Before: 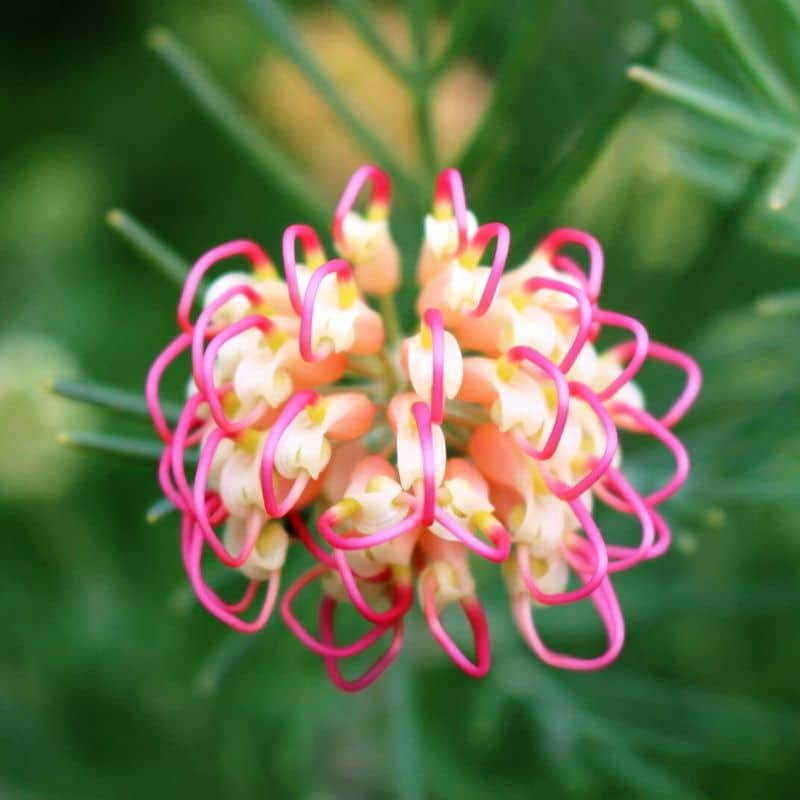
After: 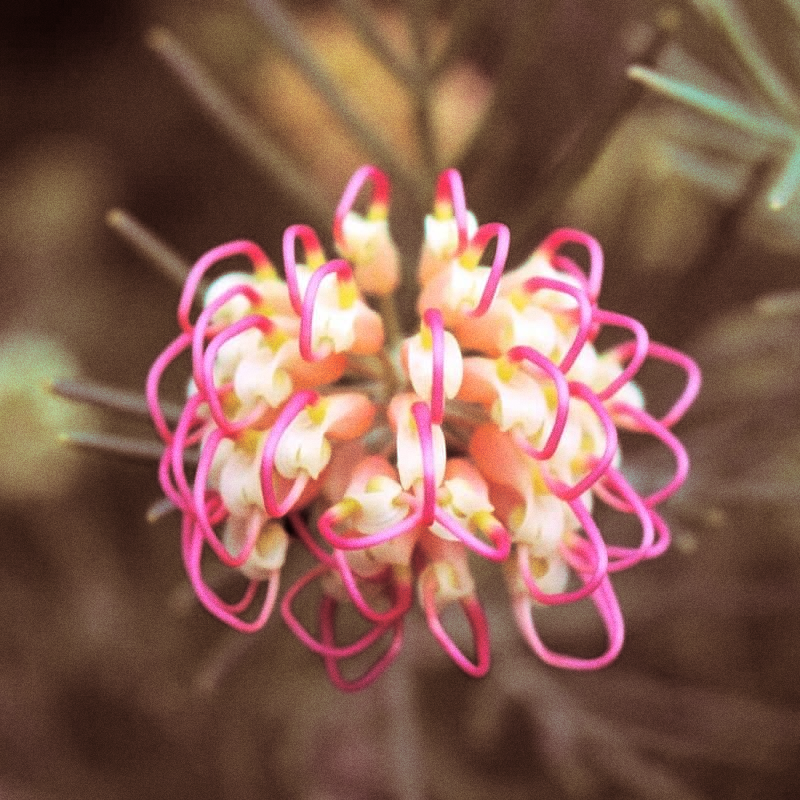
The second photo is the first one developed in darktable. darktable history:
grain: coarseness 0.09 ISO
split-toning: highlights › hue 187.2°, highlights › saturation 0.83, balance -68.05, compress 56.43%
